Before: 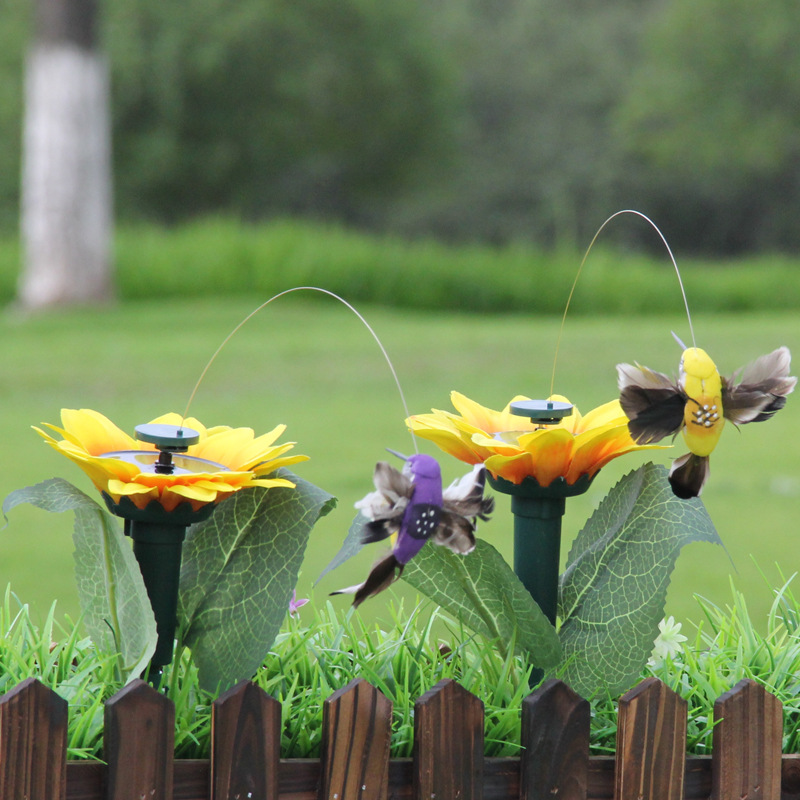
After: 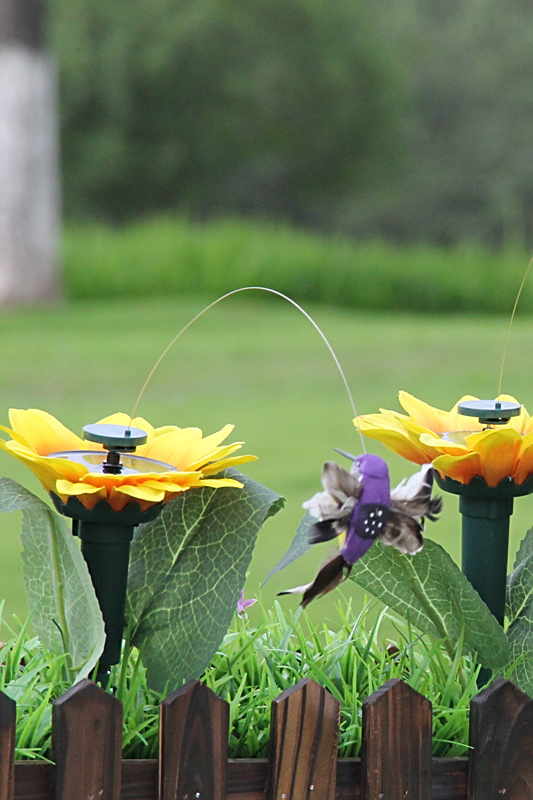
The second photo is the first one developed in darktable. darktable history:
crop and rotate: left 6.617%, right 26.717%
sharpen: on, module defaults
